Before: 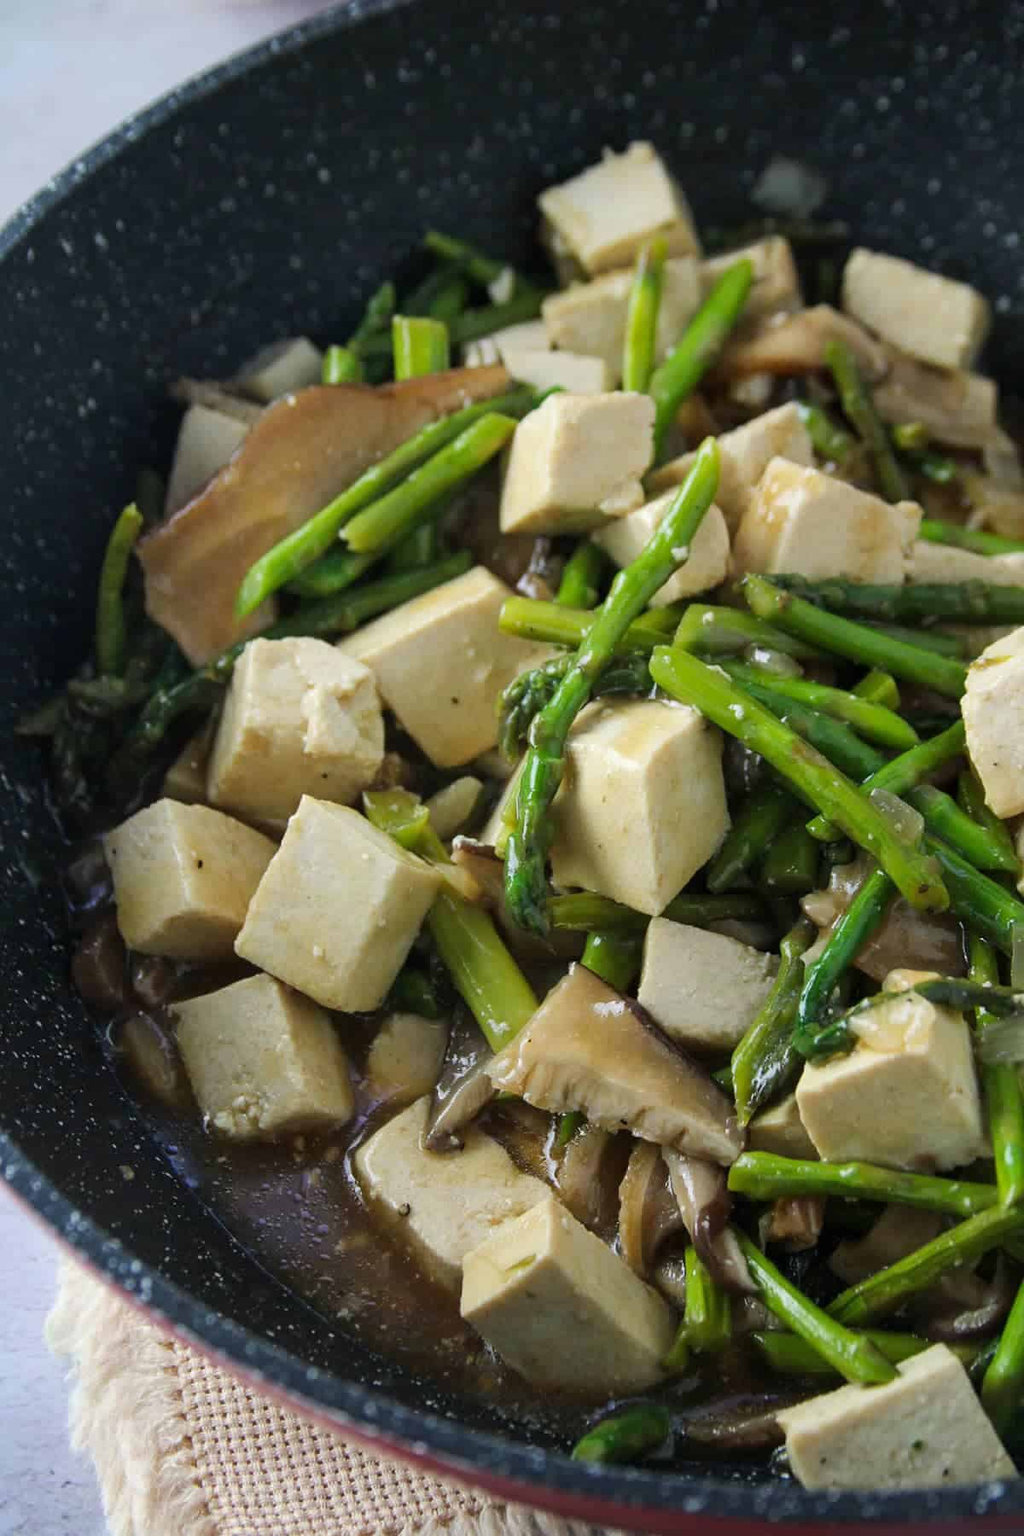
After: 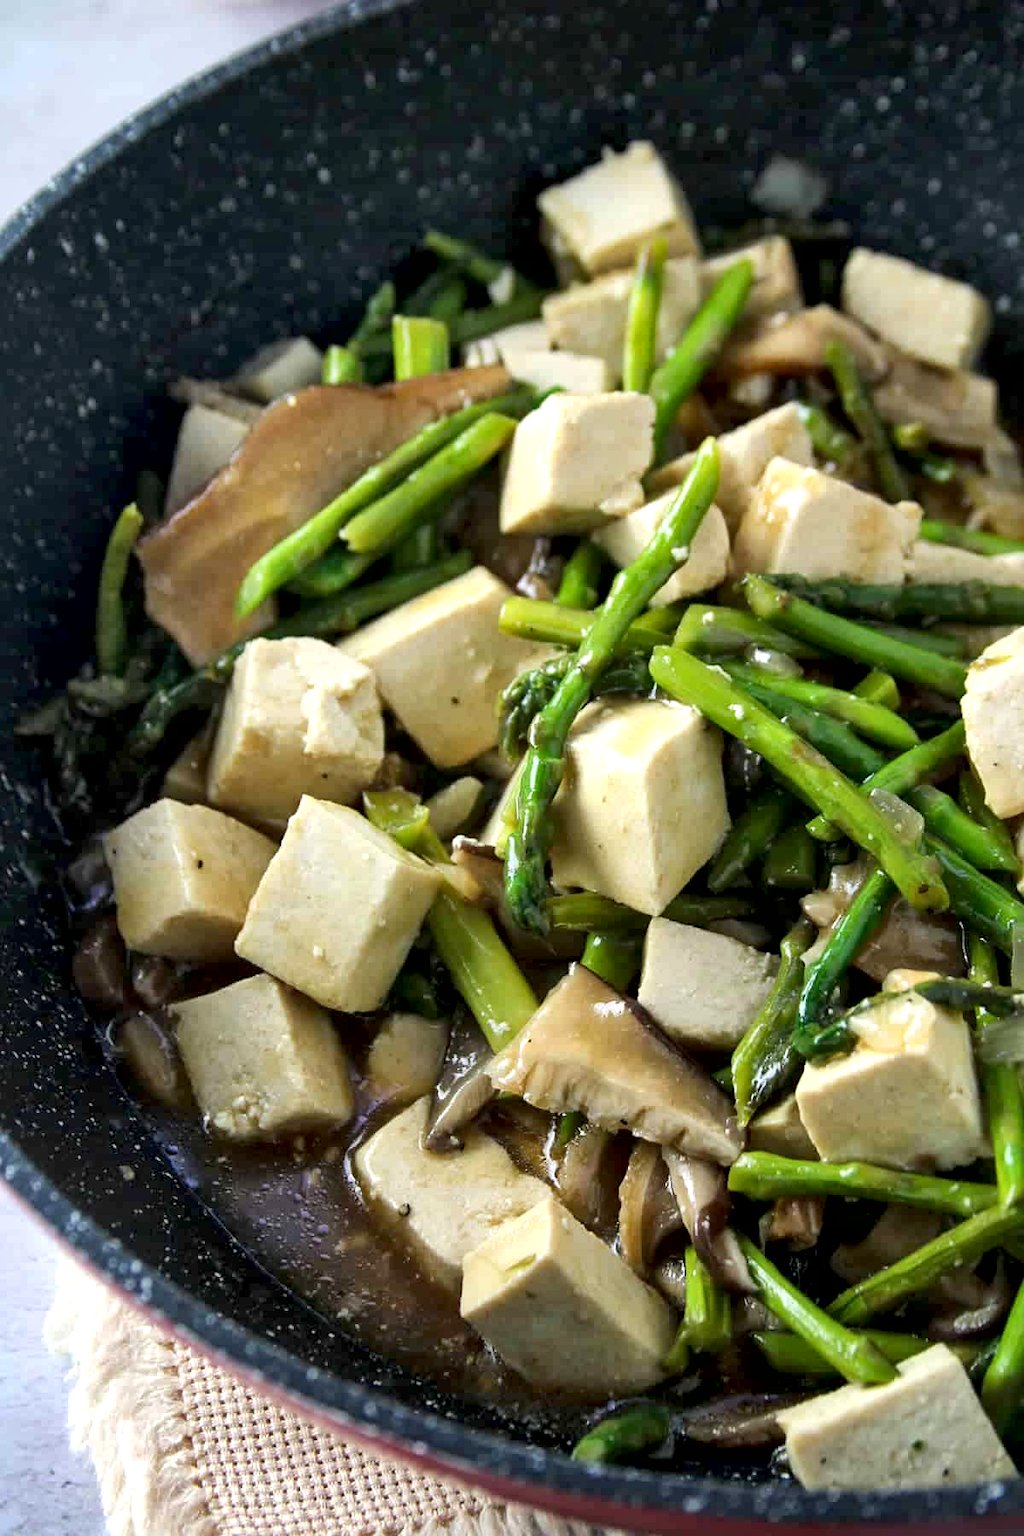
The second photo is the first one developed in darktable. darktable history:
exposure: black level correction 0.003, exposure 0.38 EV, compensate exposure bias true, compensate highlight preservation false
local contrast: mode bilateral grid, contrast 25, coarseness 60, detail 152%, midtone range 0.2
